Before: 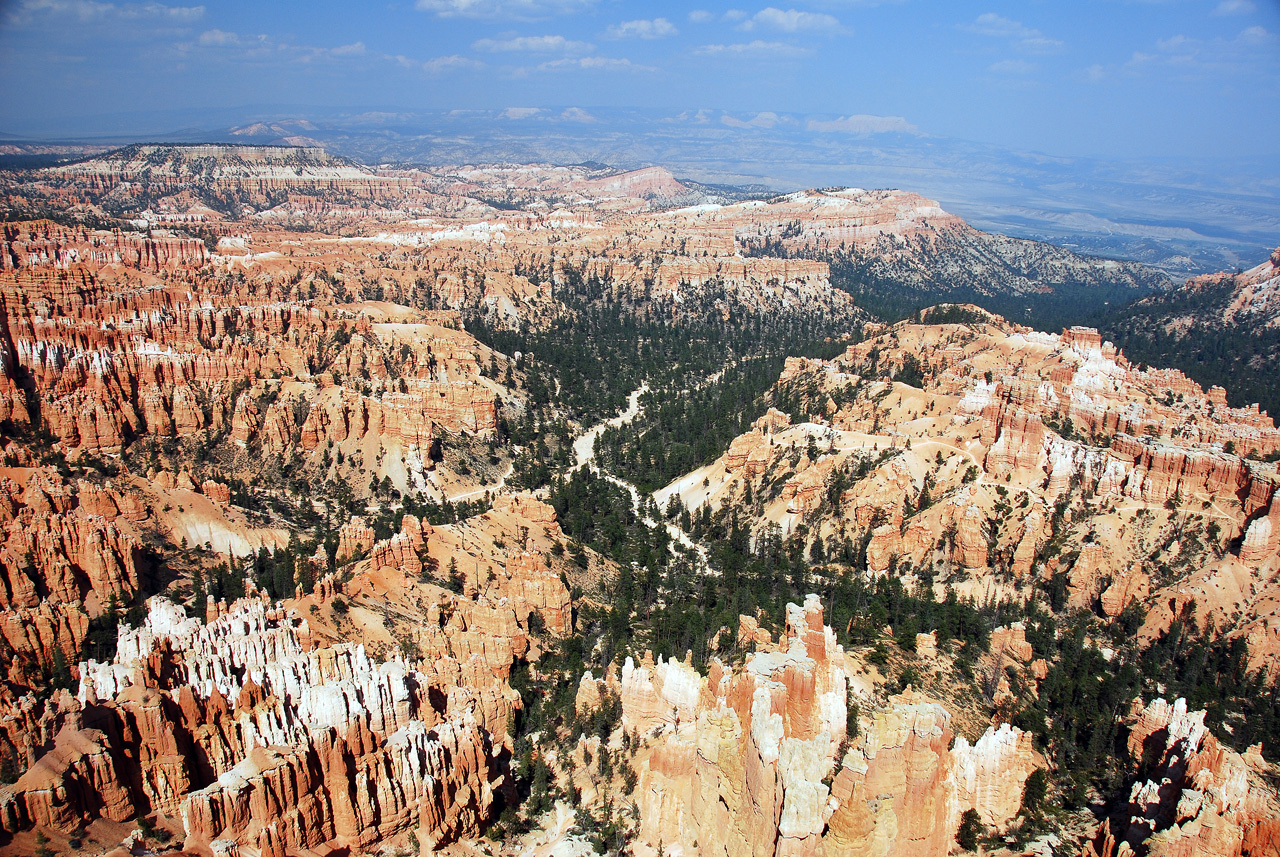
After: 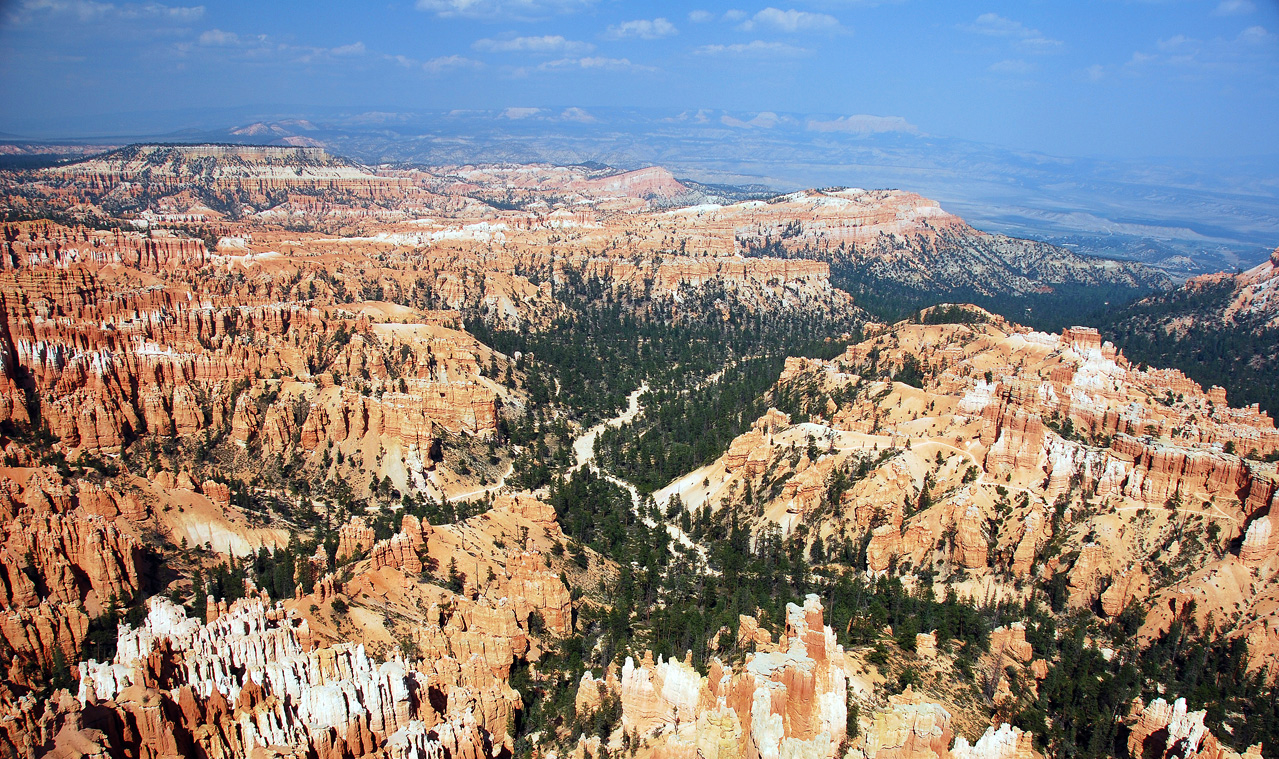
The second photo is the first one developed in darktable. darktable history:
velvia: on, module defaults
crop and rotate: top 0%, bottom 11.401%
